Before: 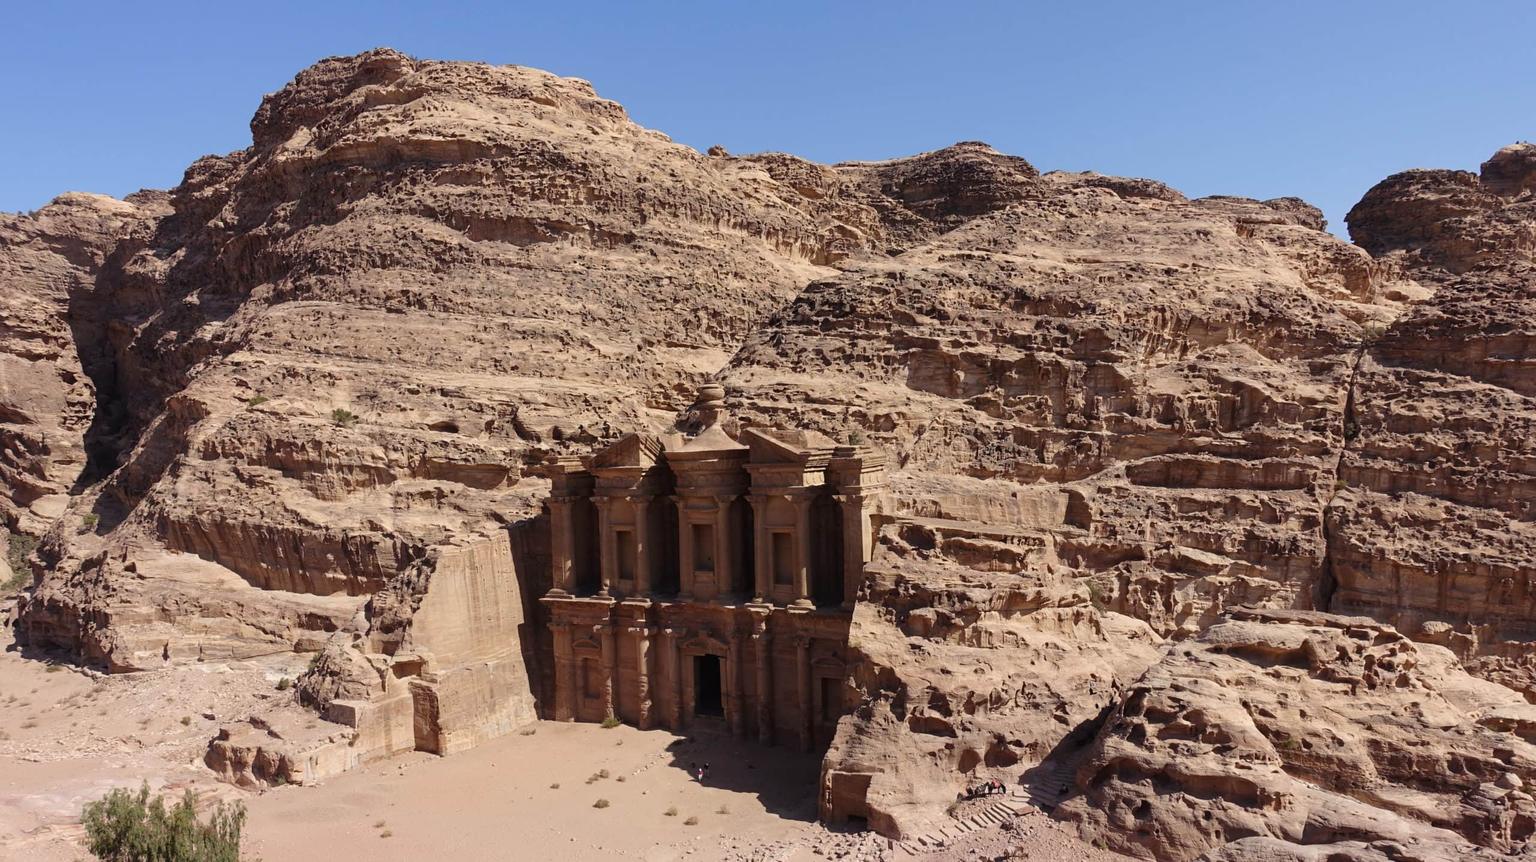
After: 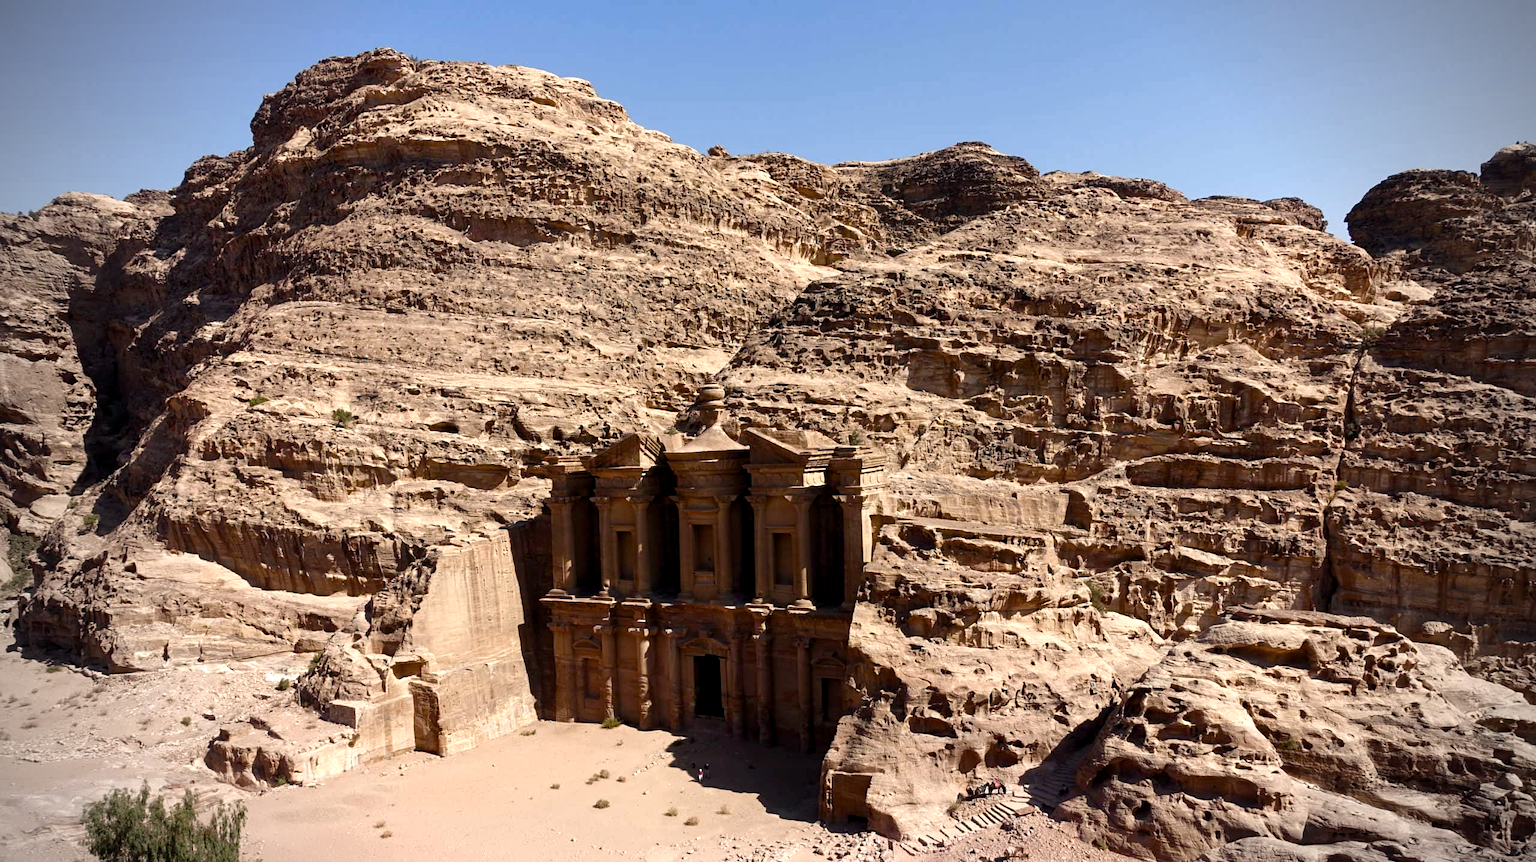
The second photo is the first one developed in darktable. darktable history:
color balance rgb: shadows lift › chroma 2.79%, shadows lift › hue 190.66°, power › hue 171.85°, highlights gain › chroma 2.16%, highlights gain › hue 75.26°, global offset › luminance -0.51%, perceptual saturation grading › highlights -33.8%, perceptual saturation grading › mid-tones 14.98%, perceptual saturation grading › shadows 48.43%, perceptual brilliance grading › highlights 15.68%, perceptual brilliance grading › mid-tones 6.62%, perceptual brilliance grading › shadows -14.98%, global vibrance 11.32%, contrast 5.05%
vignetting: fall-off start 75%, brightness -0.692, width/height ratio 1.084
